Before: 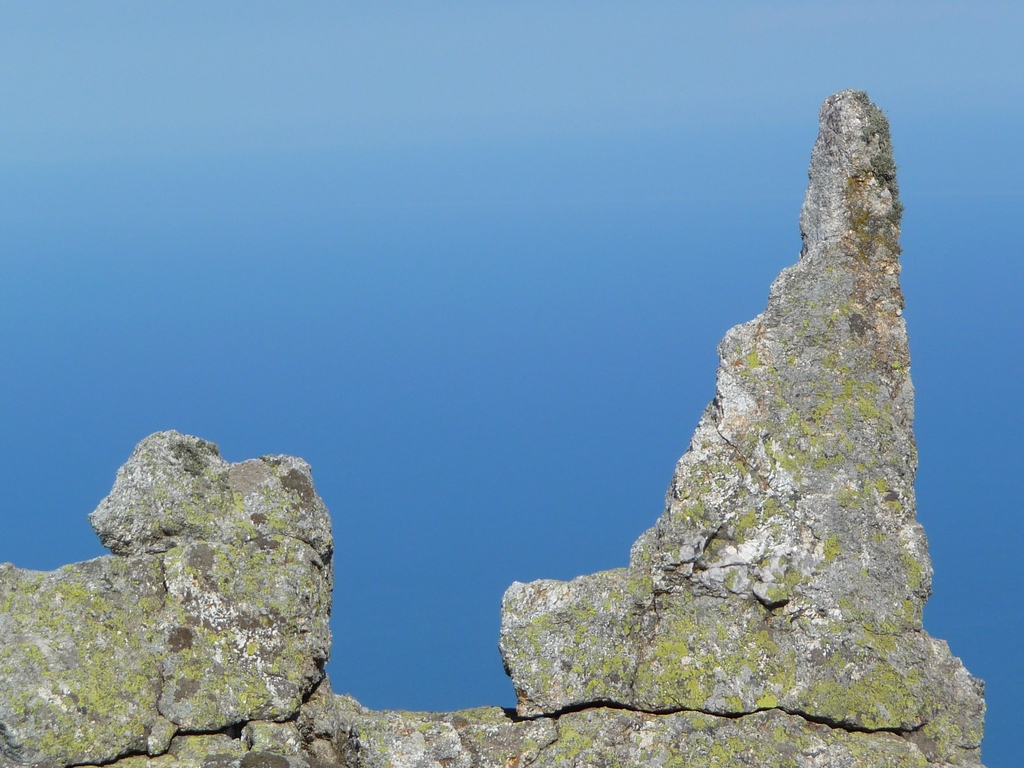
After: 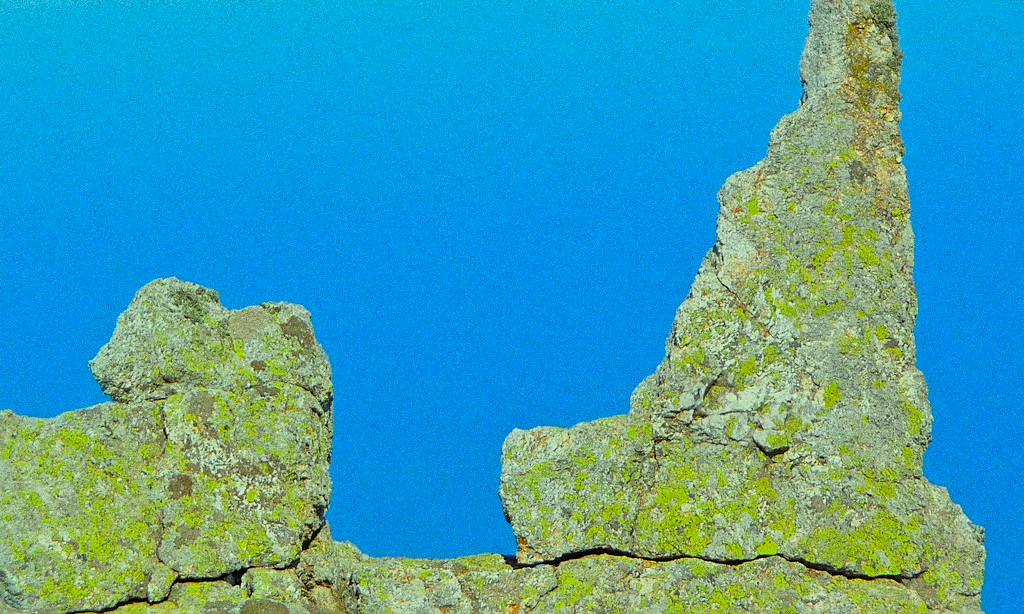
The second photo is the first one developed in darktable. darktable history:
tone equalizer: -7 EV 0.15 EV, -6 EV 0.6 EV, -5 EV 1.15 EV, -4 EV 1.33 EV, -3 EV 1.15 EV, -2 EV 0.6 EV, -1 EV 0.15 EV, mask exposure compensation -0.5 EV
exposure: exposure 0.2 EV, compensate highlight preservation false
filmic rgb: black relative exposure -7.65 EV, white relative exposure 4.56 EV, hardness 3.61, color science v6 (2022)
crop and rotate: top 19.998%
color correction: highlights a* -10.77, highlights b* 9.8, saturation 1.72
grain: coarseness 0.09 ISO, strength 40%
sharpen: on, module defaults
